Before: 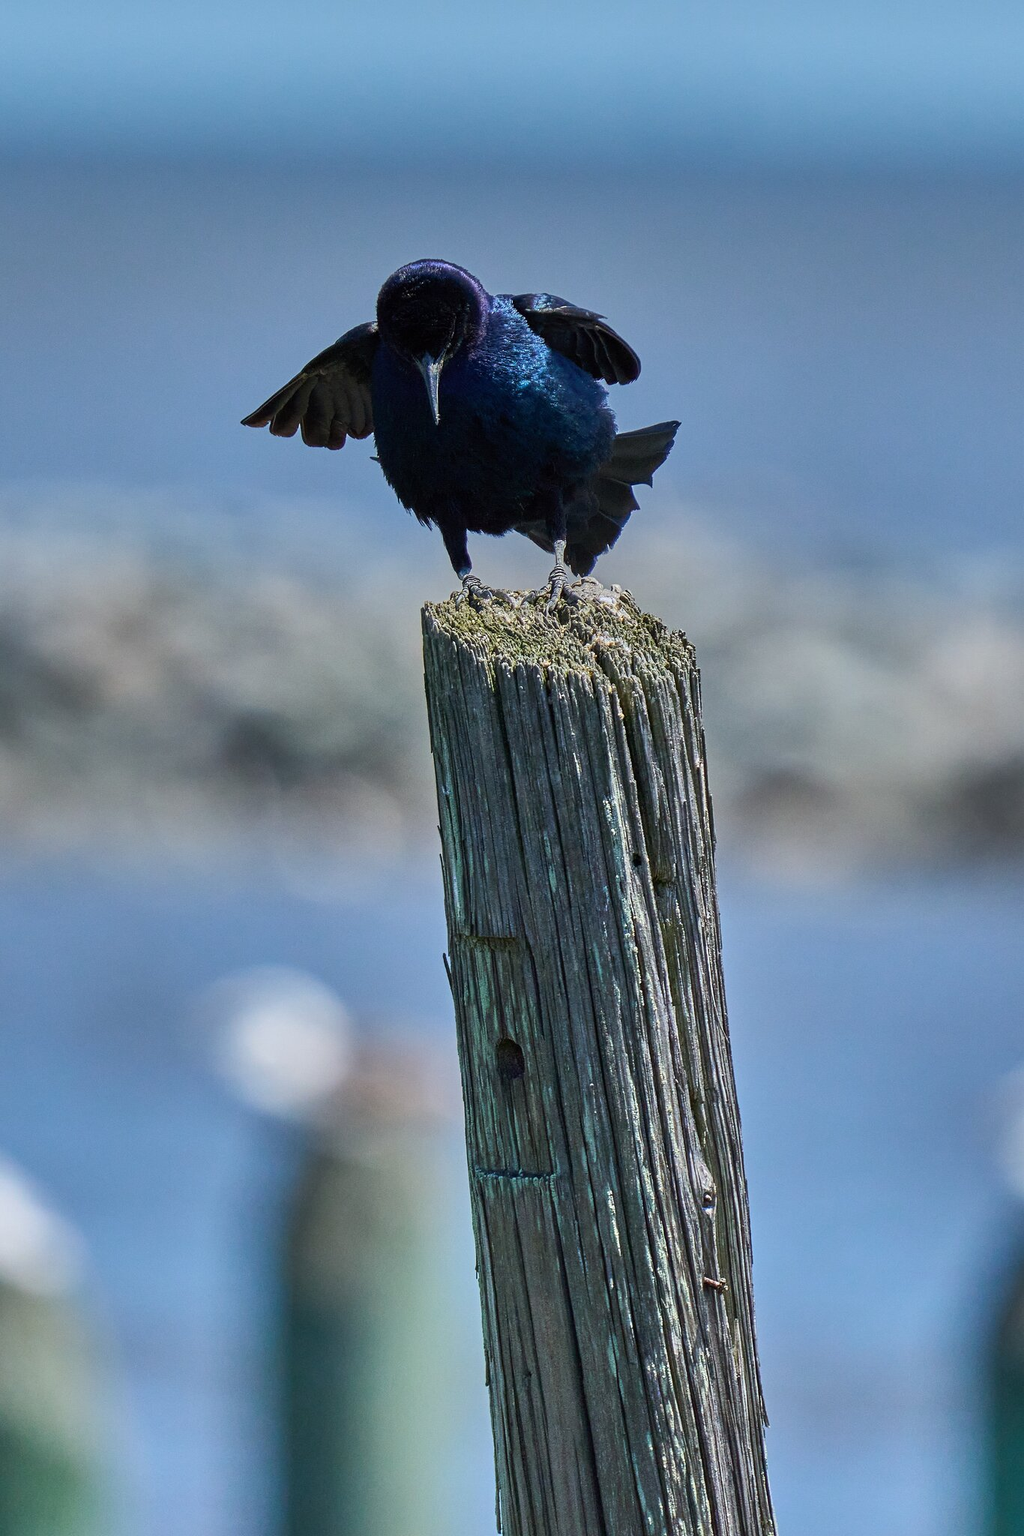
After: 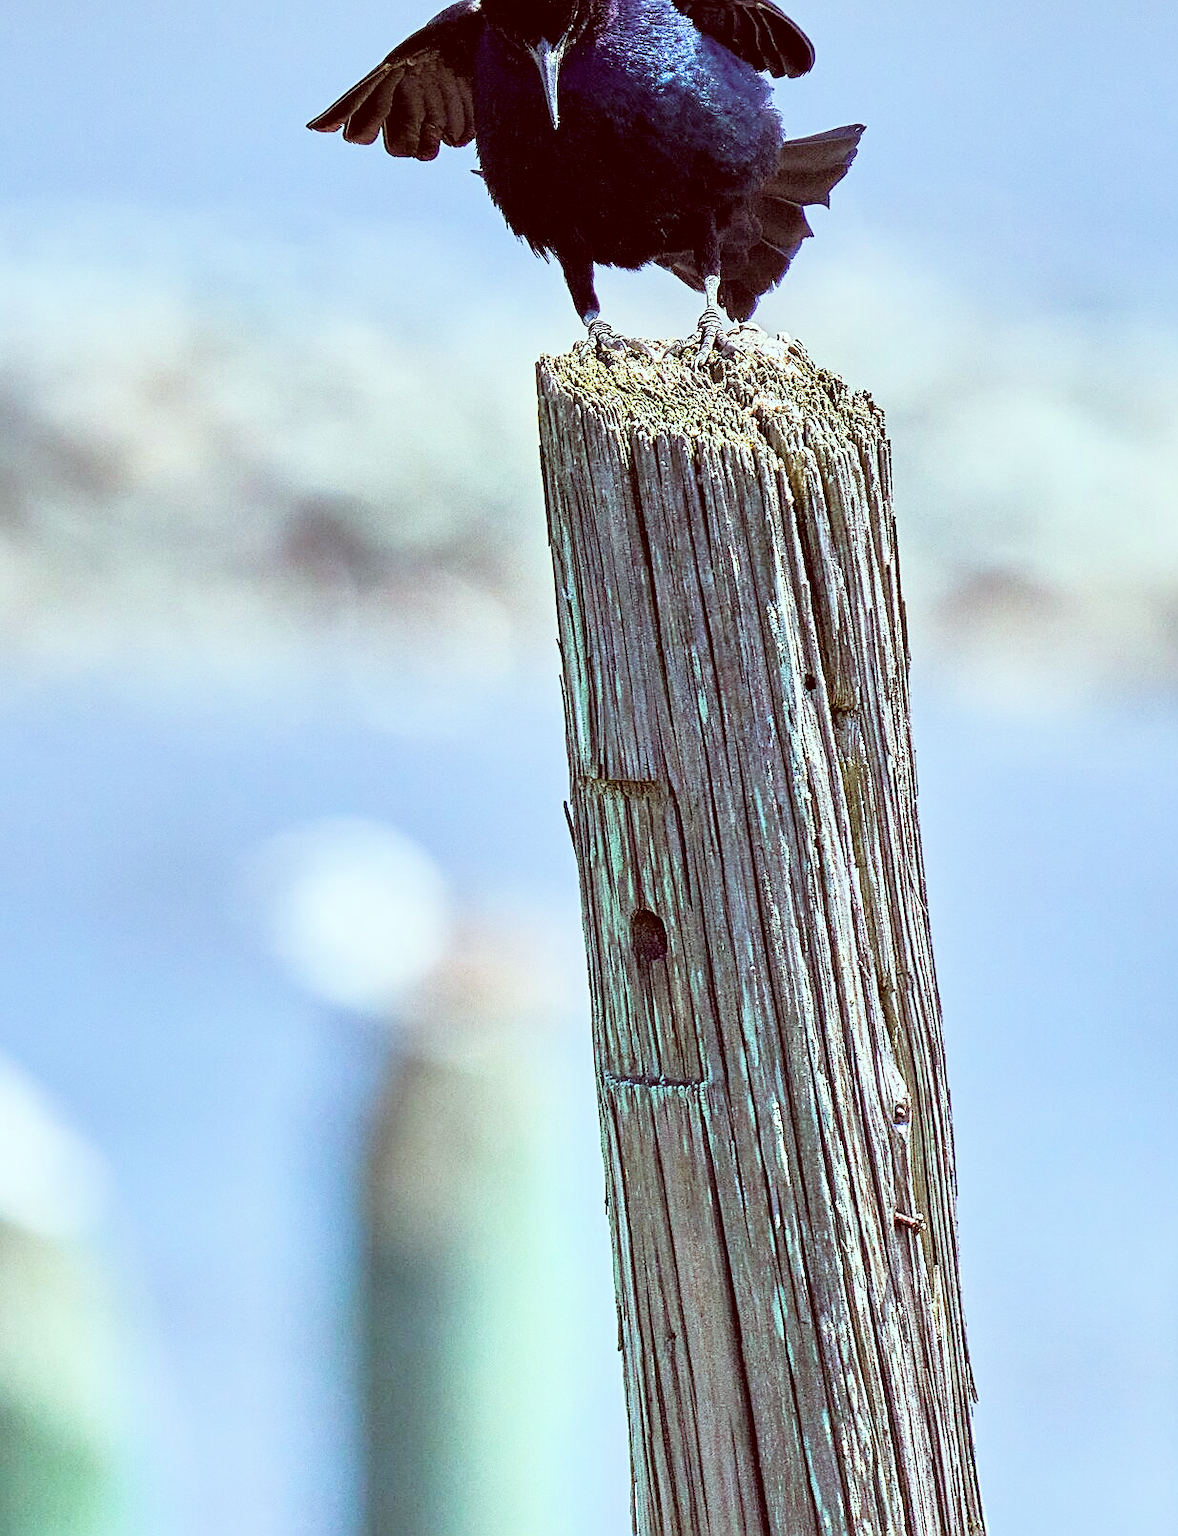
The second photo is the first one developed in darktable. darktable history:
color correction: highlights a* -6.98, highlights b* -0.175, shadows a* 20.23, shadows b* 11.22
filmic rgb: black relative exposure -8 EV, white relative exposure 4.06 EV, hardness 4.15, latitude 50.12%, contrast 1.101
crop: top 21.075%, right 9.469%, bottom 0.227%
sharpen: on, module defaults
exposure: black level correction 0, exposure 1.705 EV, compensate highlight preservation false
